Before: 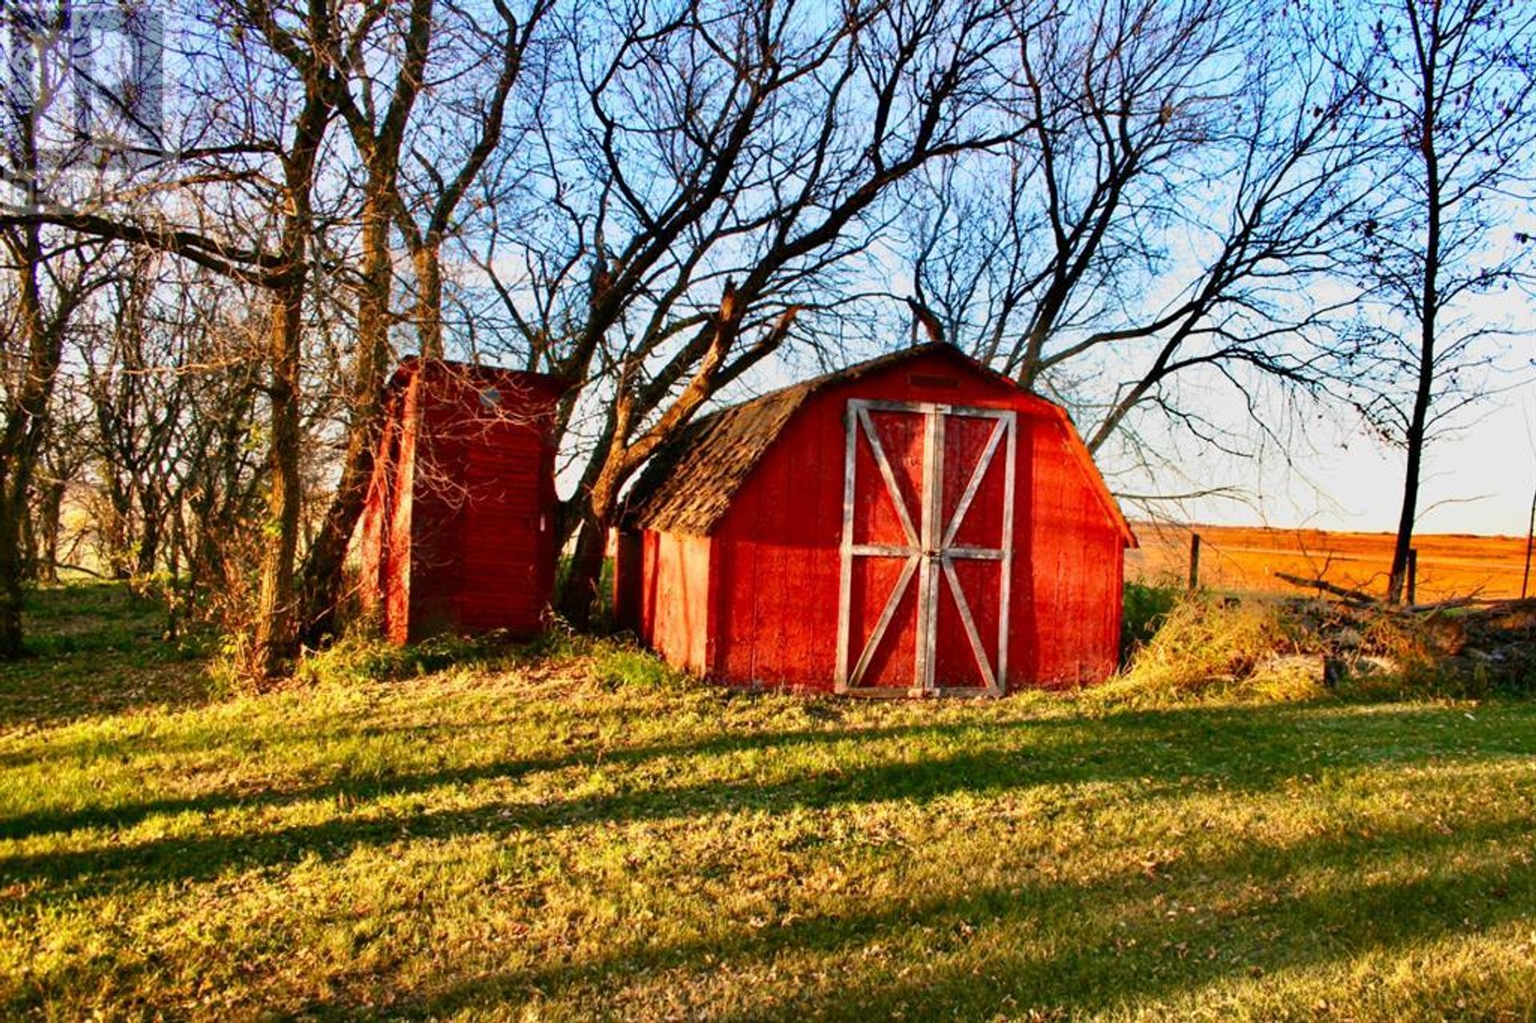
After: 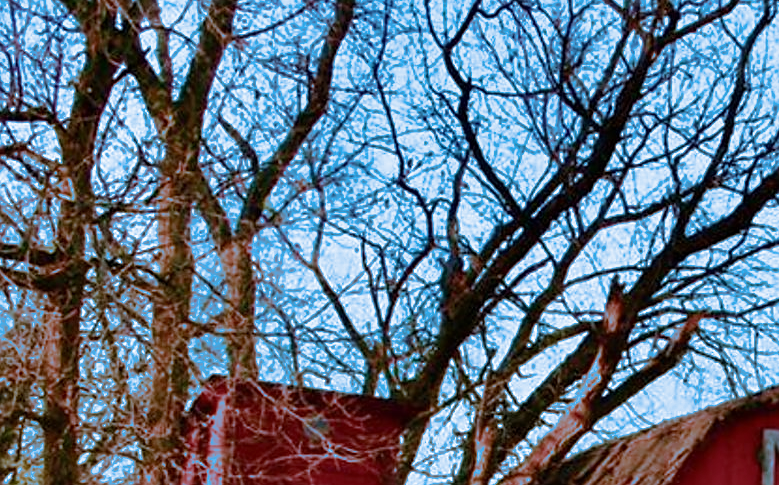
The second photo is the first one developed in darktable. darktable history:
split-toning: shadows › hue 220°, shadows › saturation 0.64, highlights › hue 220°, highlights › saturation 0.64, balance 0, compress 5.22%
sharpen: radius 1.559, amount 0.373, threshold 1.271
velvia: on, module defaults
crop: left 15.452%, top 5.459%, right 43.956%, bottom 56.62%
